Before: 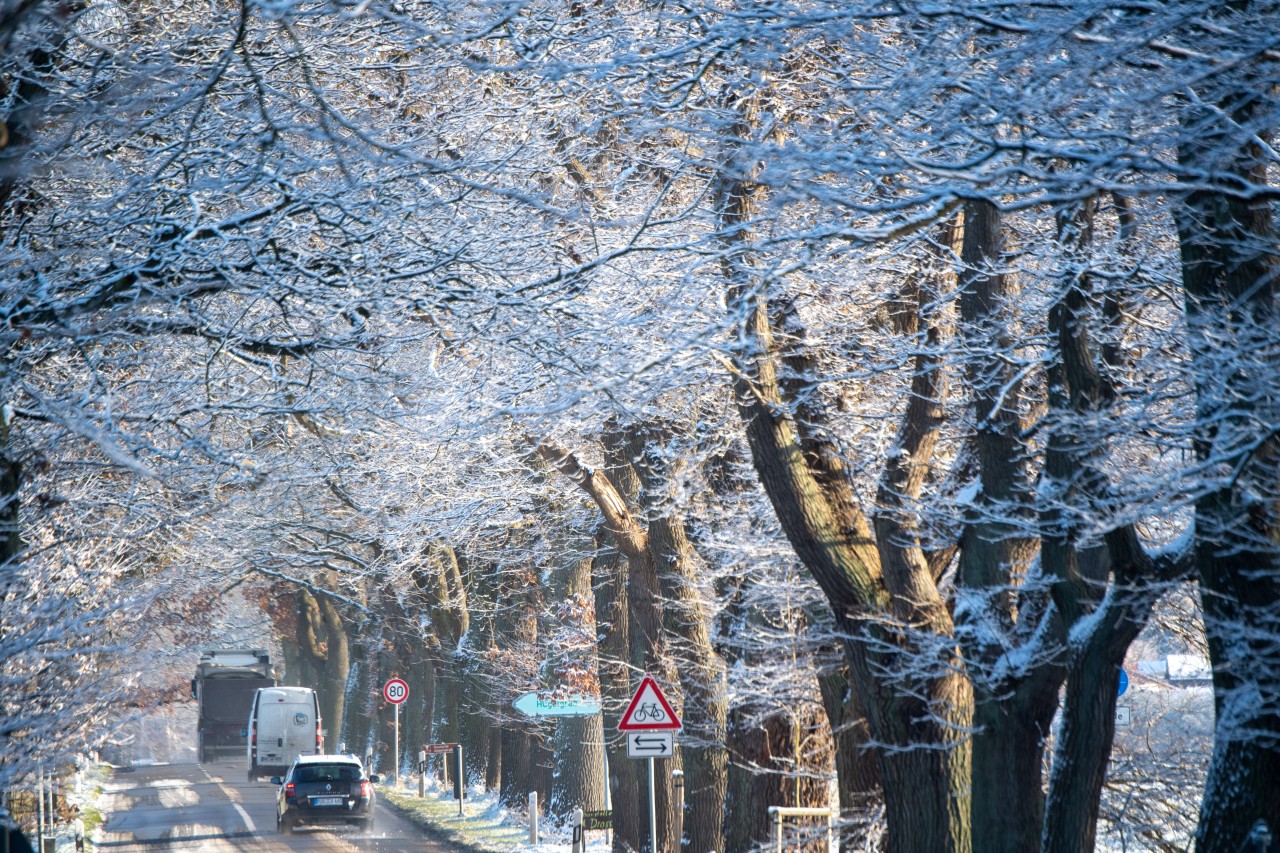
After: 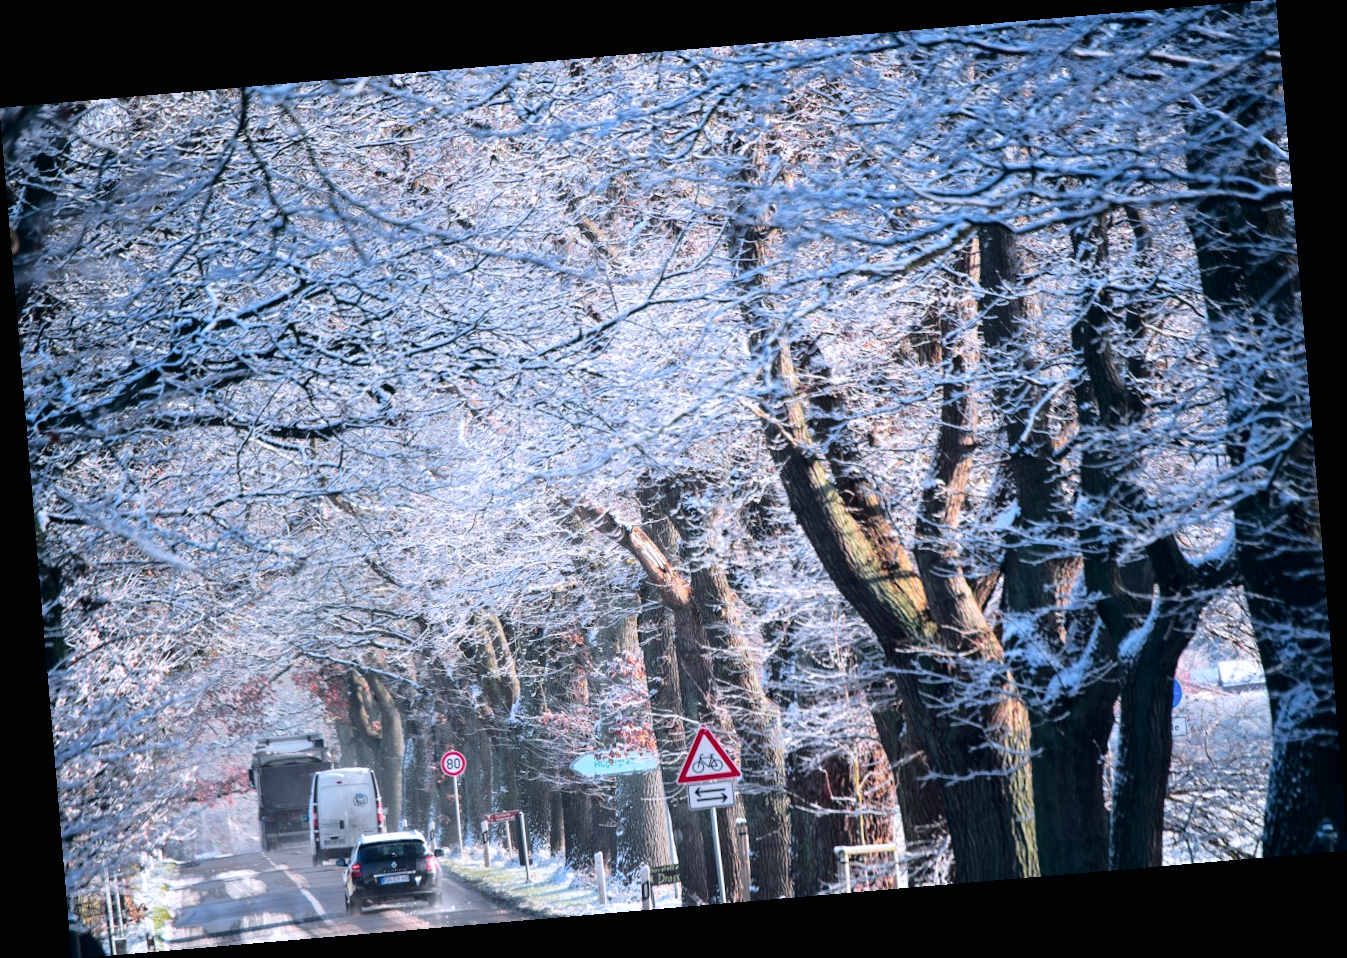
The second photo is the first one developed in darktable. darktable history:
tone curve: curves: ch0 [(0, 0) (0.081, 0.044) (0.192, 0.125) (0.283, 0.238) (0.416, 0.449) (0.495, 0.524) (0.686, 0.743) (0.826, 0.865) (0.978, 0.988)]; ch1 [(0, 0) (0.161, 0.092) (0.35, 0.33) (0.392, 0.392) (0.427, 0.426) (0.479, 0.472) (0.505, 0.497) (0.521, 0.514) (0.547, 0.568) (0.579, 0.597) (0.625, 0.627) (0.678, 0.733) (1, 1)]; ch2 [(0, 0) (0.346, 0.362) (0.404, 0.427) (0.502, 0.495) (0.531, 0.523) (0.549, 0.554) (0.582, 0.596) (0.629, 0.642) (0.717, 0.678) (1, 1)], color space Lab, independent channels, preserve colors none
rotate and perspective: rotation -4.86°, automatic cropping off
color calibration: illuminant as shot in camera, x 0.363, y 0.385, temperature 4528.04 K
